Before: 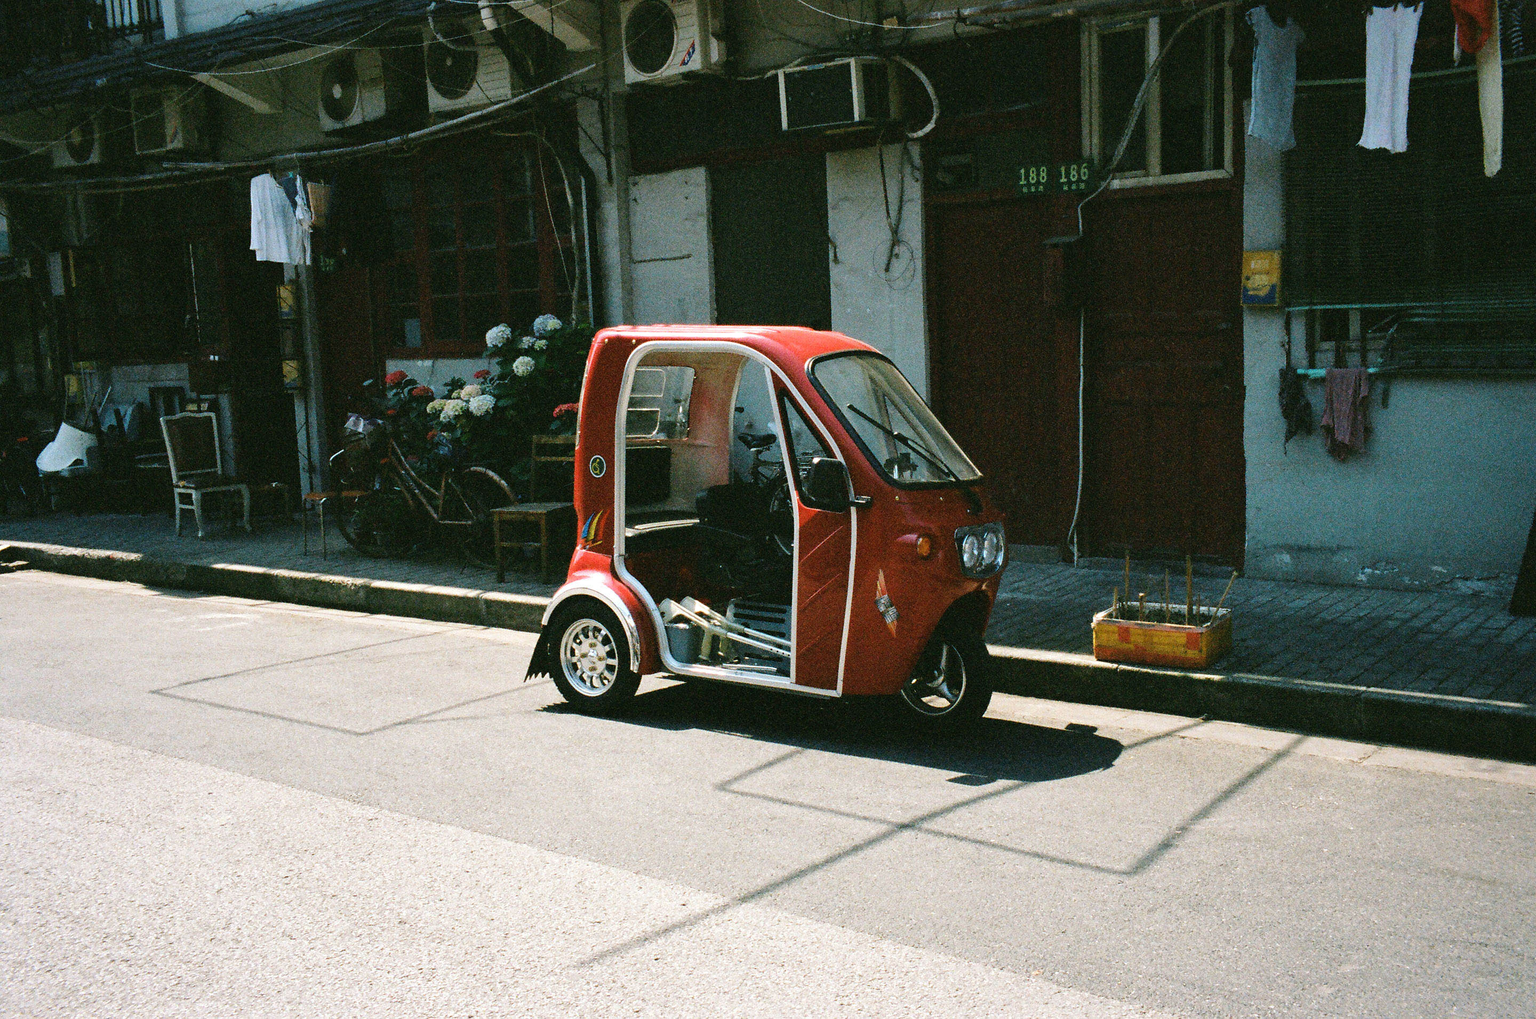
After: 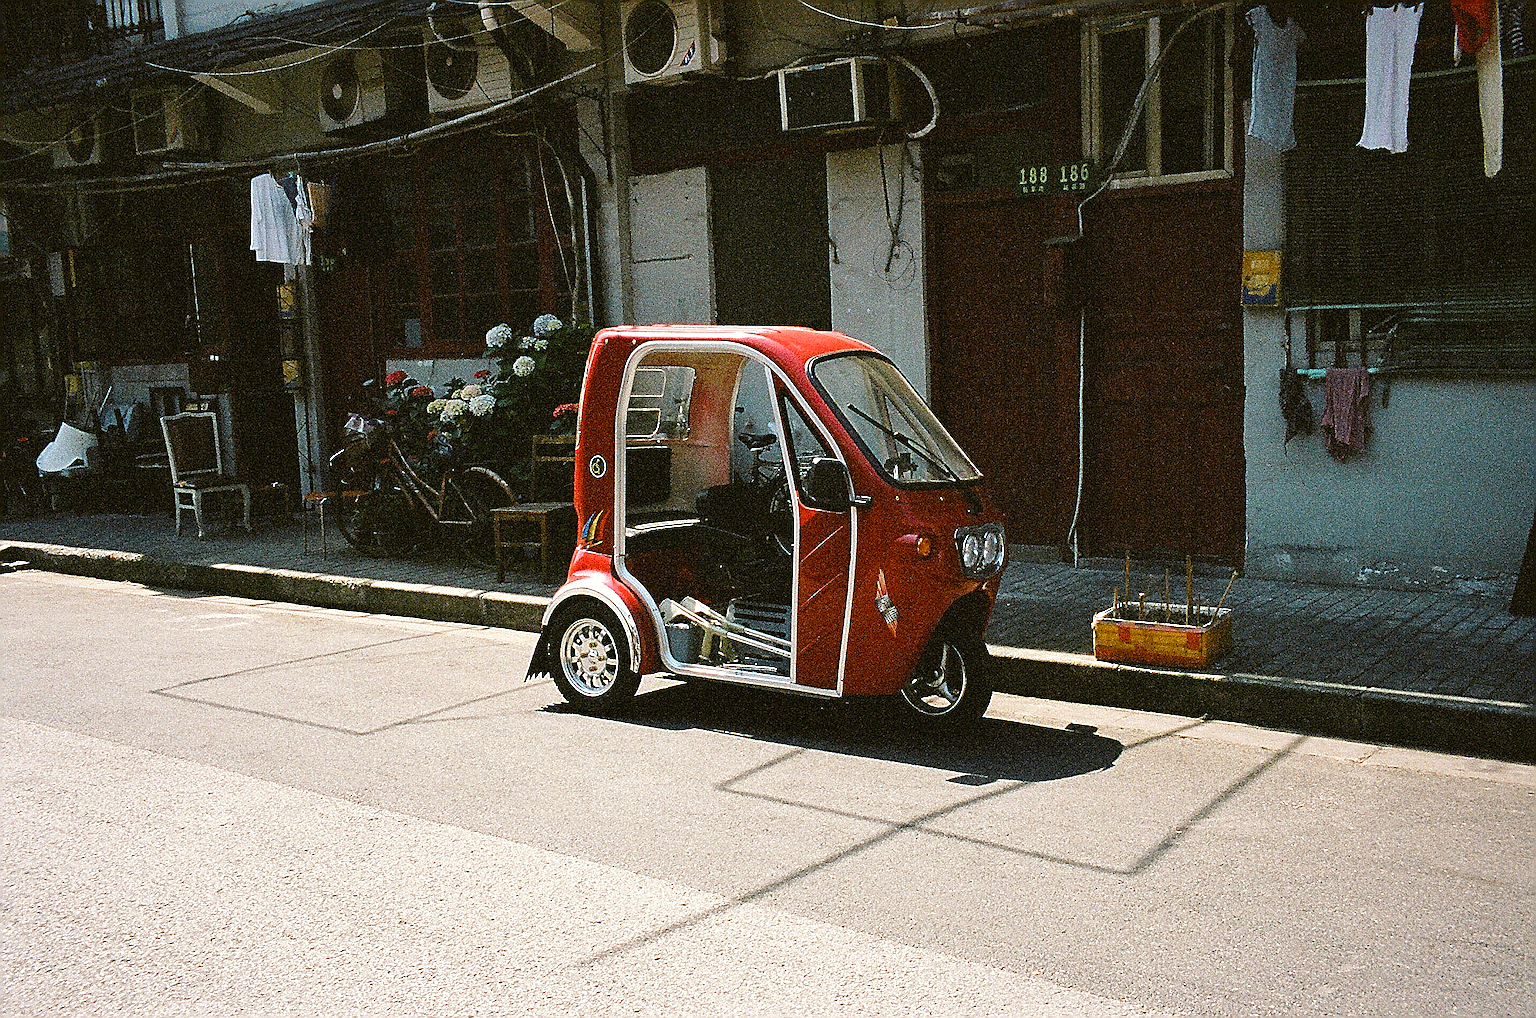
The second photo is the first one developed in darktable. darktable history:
sharpen: amount 1.994
color balance rgb: shadows lift › chroma 1.007%, shadows lift › hue 242.81°, power › chroma 1.576%, power › hue 25.91°, perceptual saturation grading › global saturation 9.113%, perceptual saturation grading › highlights -12.768%, perceptual saturation grading › mid-tones 14.261%, perceptual saturation grading › shadows 22.259%
